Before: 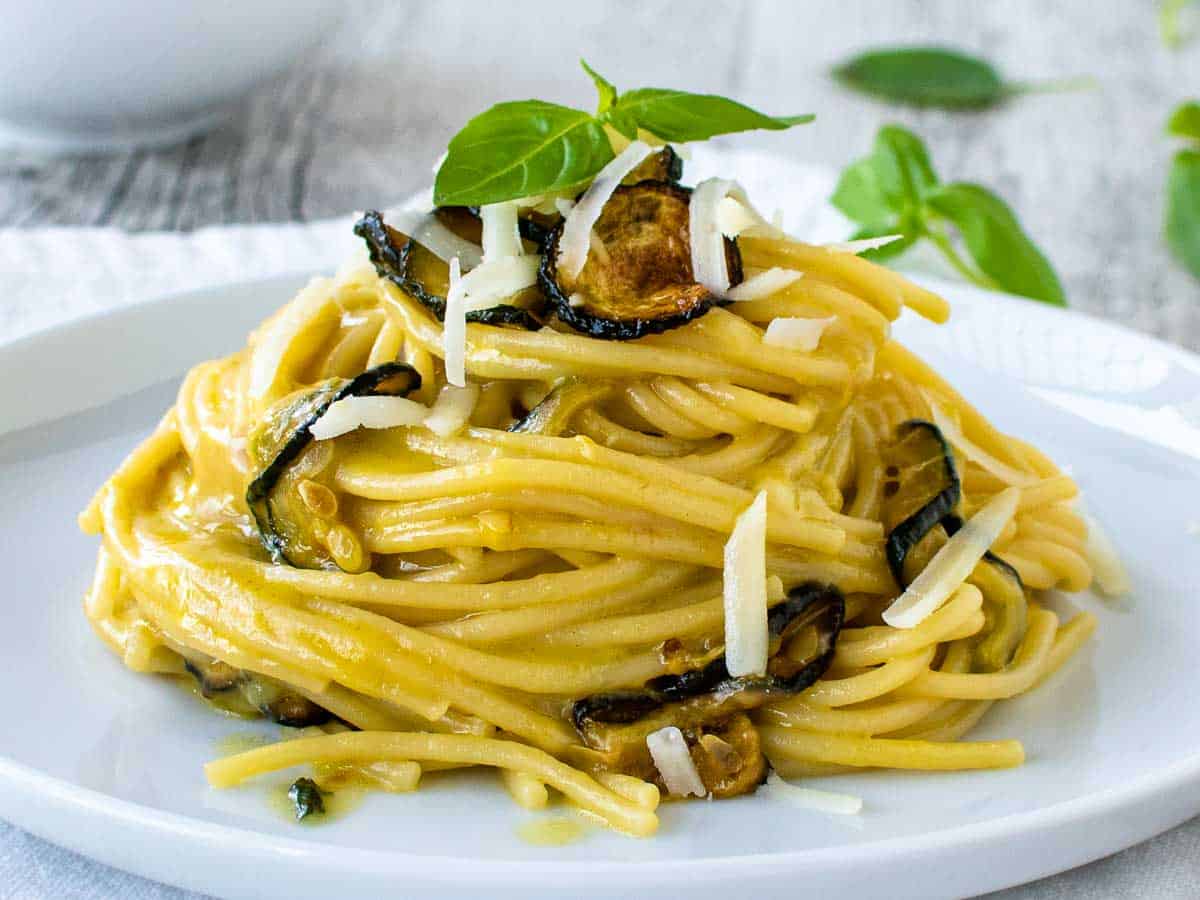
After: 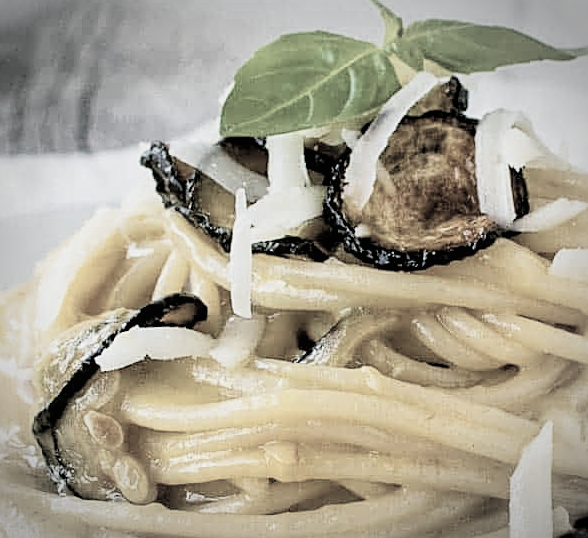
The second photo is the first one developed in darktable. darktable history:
crop: left 17.869%, top 7.73%, right 33.072%, bottom 32.477%
local contrast: highlights 102%, shadows 100%, detail 119%, midtone range 0.2
vignetting: automatic ratio true
filmic rgb: black relative exposure -7.71 EV, white relative exposure 4.43 EV, threshold 3.06 EV, target black luminance 0%, hardness 3.75, latitude 50.82%, contrast 1.075, highlights saturation mix 9.04%, shadows ↔ highlights balance -0.281%, enable highlight reconstruction true
sharpen: on, module defaults
exposure: exposure 0.505 EV, compensate highlight preservation false
contrast brightness saturation: contrast -0.04, saturation -0.403
color correction: highlights b* -0.034, saturation 0.512
